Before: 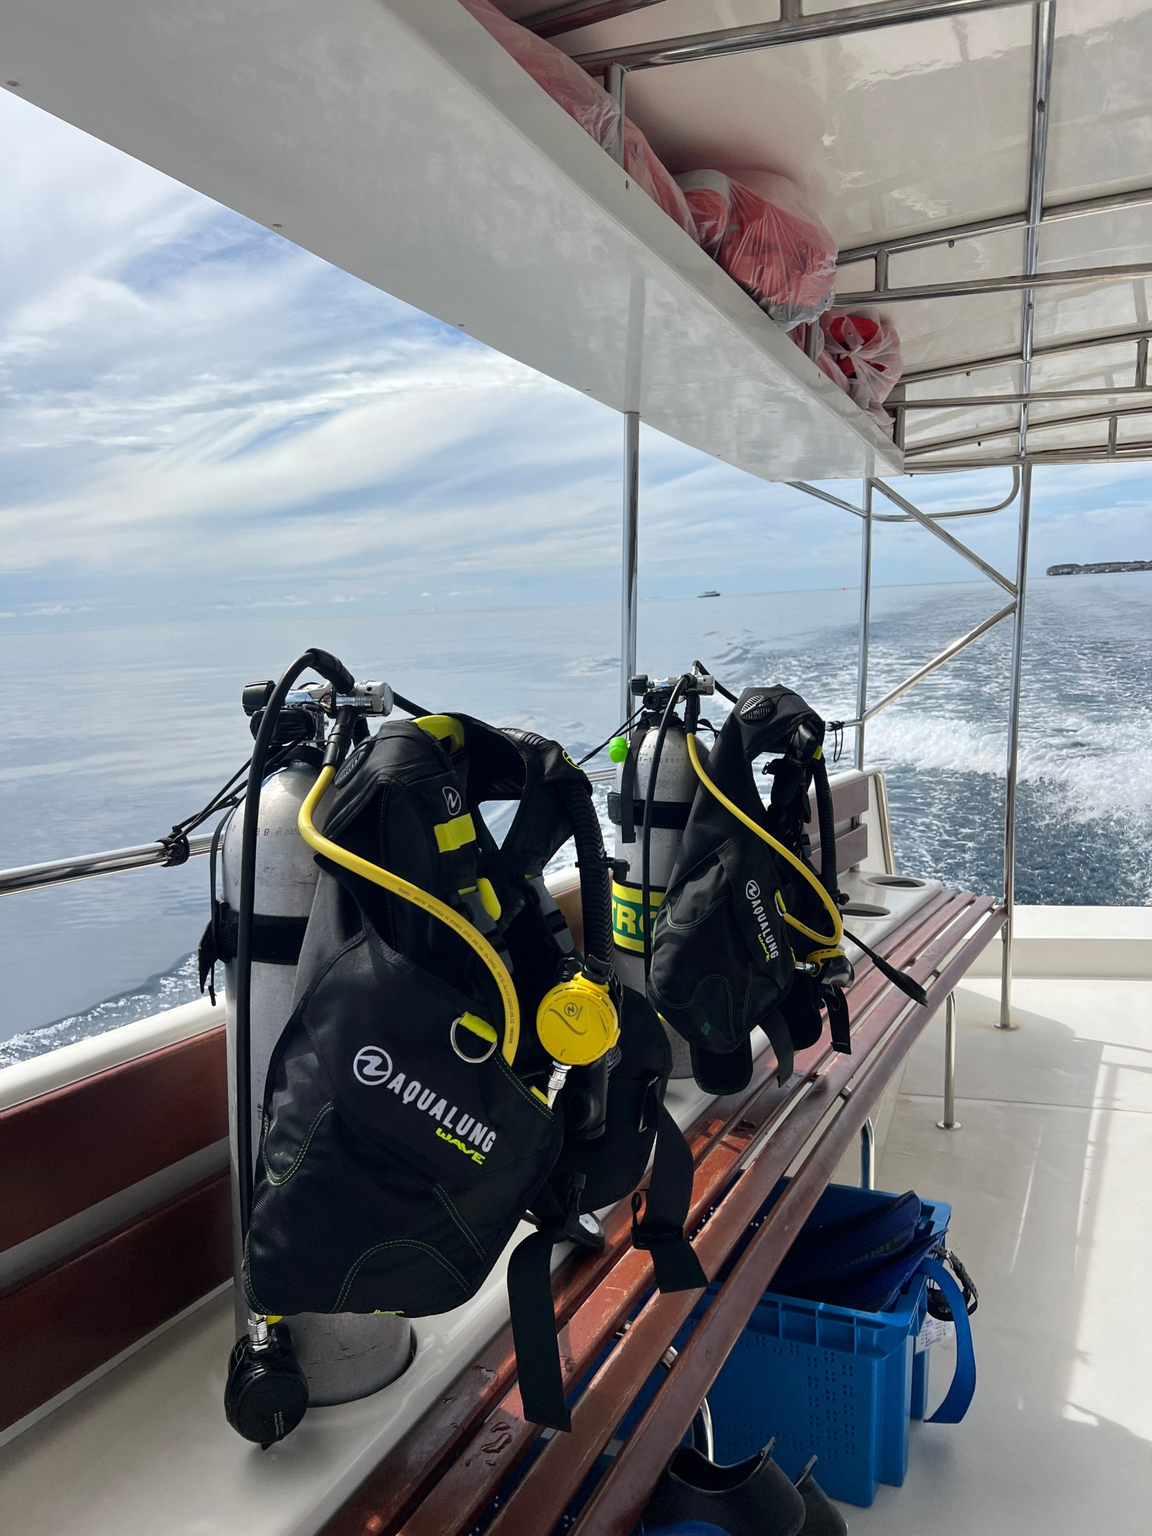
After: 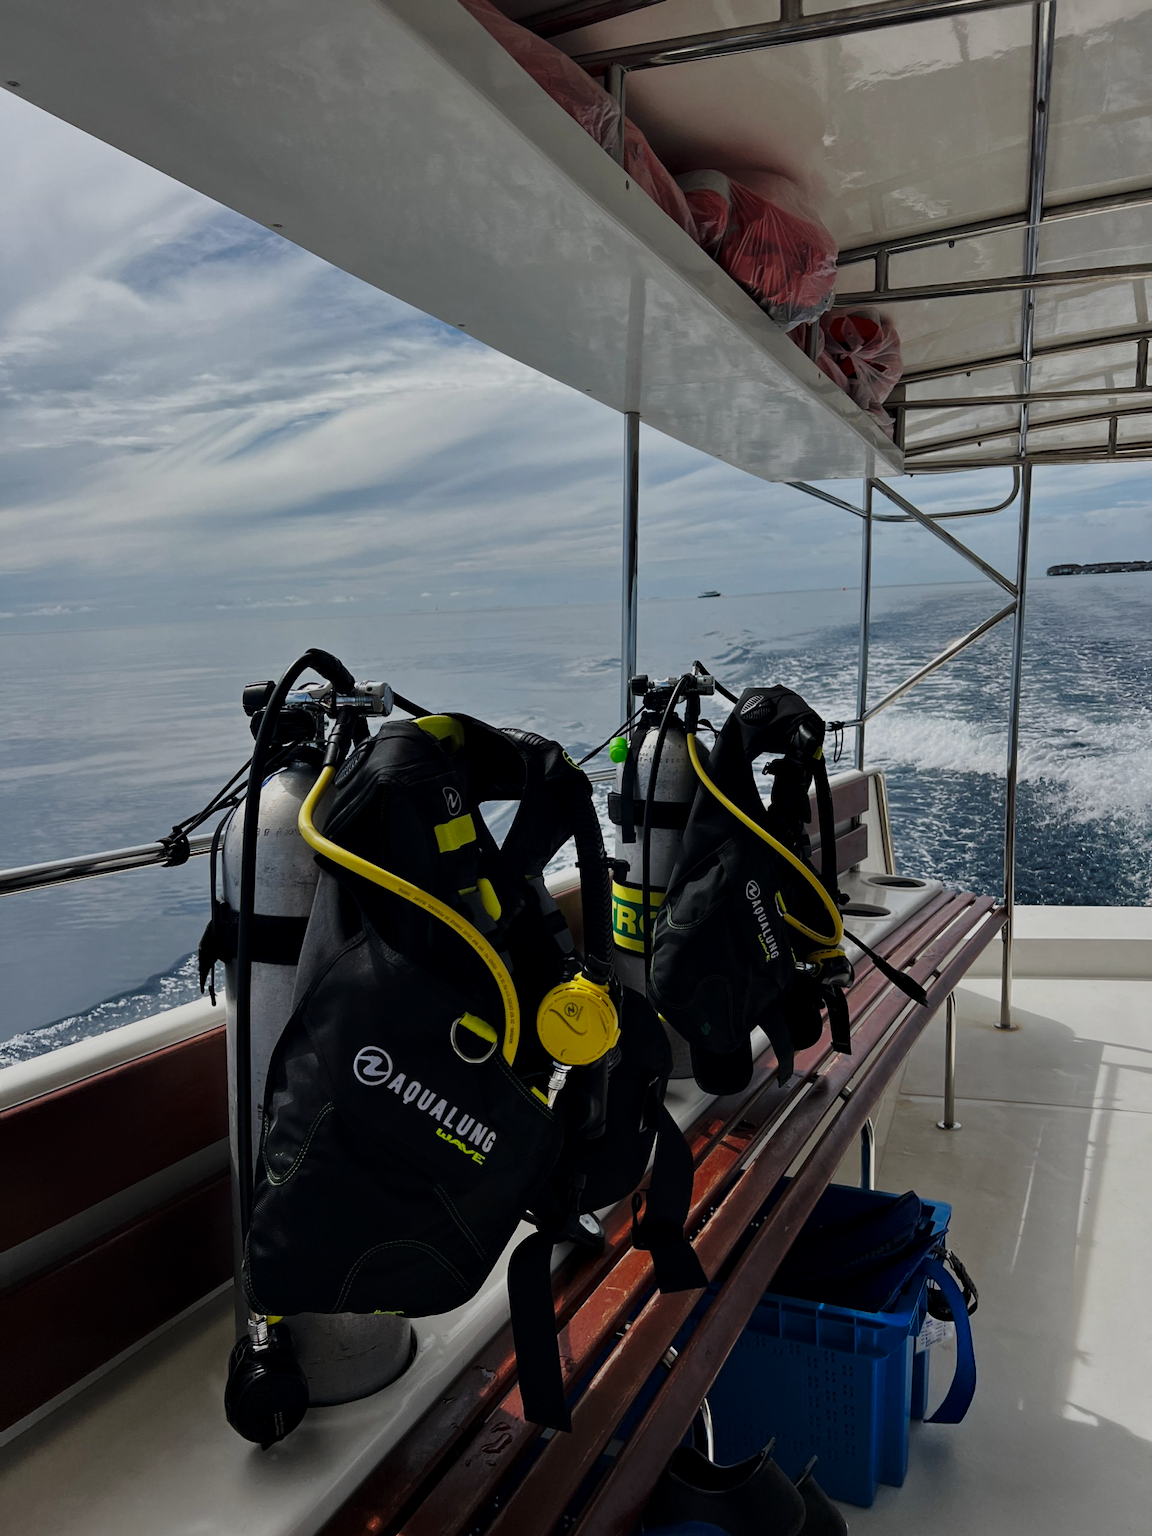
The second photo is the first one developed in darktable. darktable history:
base curve: curves: ch0 [(0, 0) (0.028, 0.03) (0.121, 0.232) (0.46, 0.748) (0.859, 0.968) (1, 1)], exposure shift 0.01, preserve colors none
tone equalizer: -8 EV -1.97 EV, -7 EV -1.98 EV, -6 EV -1.99 EV, -5 EV -1.97 EV, -4 EV -1.98 EV, -3 EV -1.98 EV, -2 EV -2 EV, -1 EV -1.62 EV, +0 EV -1.97 EV, edges refinement/feathering 500, mask exposure compensation -1.57 EV, preserve details no
contrast equalizer: octaves 7, y [[0.509, 0.517, 0.523, 0.523, 0.517, 0.509], [0.5 ×6], [0.5 ×6], [0 ×6], [0 ×6]]
